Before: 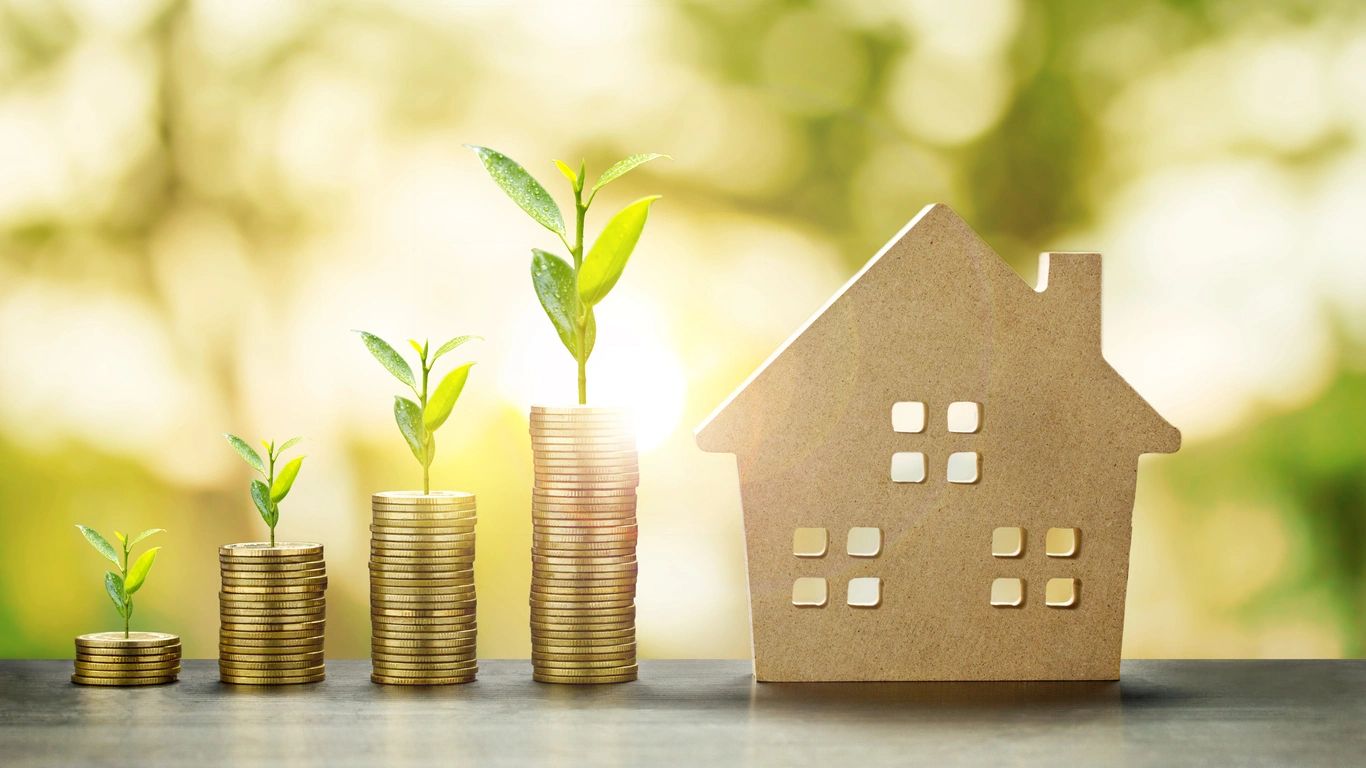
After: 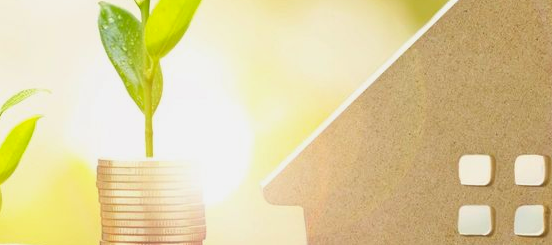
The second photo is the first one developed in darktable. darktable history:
contrast brightness saturation: contrast -0.1, brightness 0.05, saturation 0.08
crop: left 31.751%, top 32.172%, right 27.8%, bottom 35.83%
